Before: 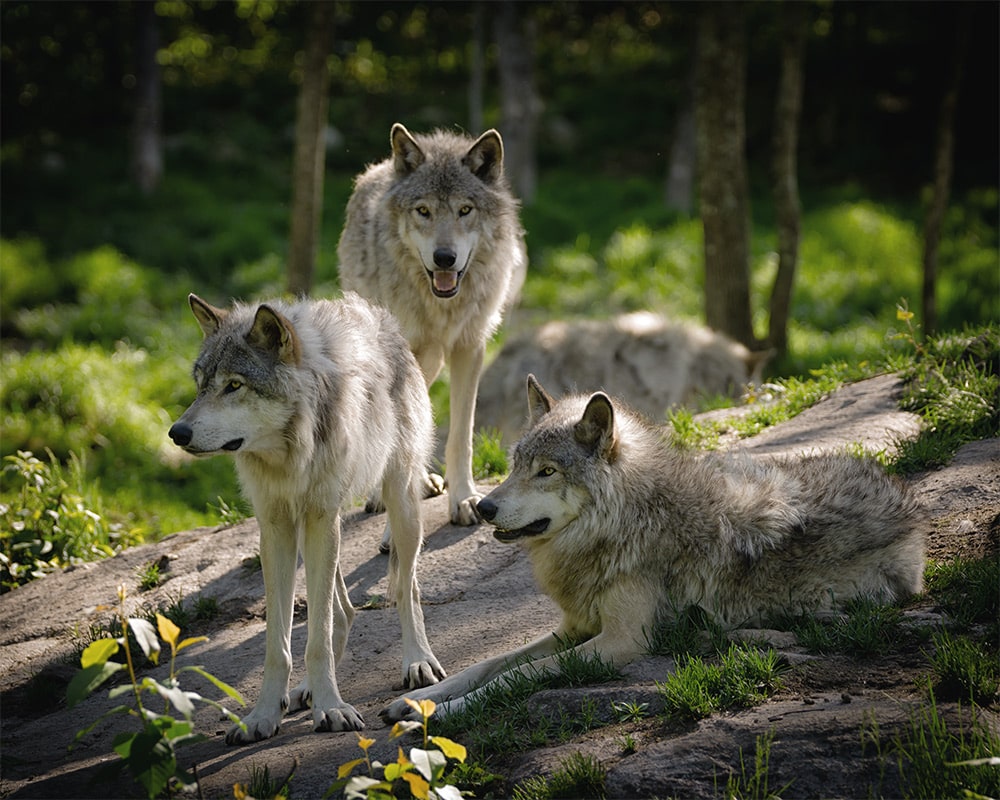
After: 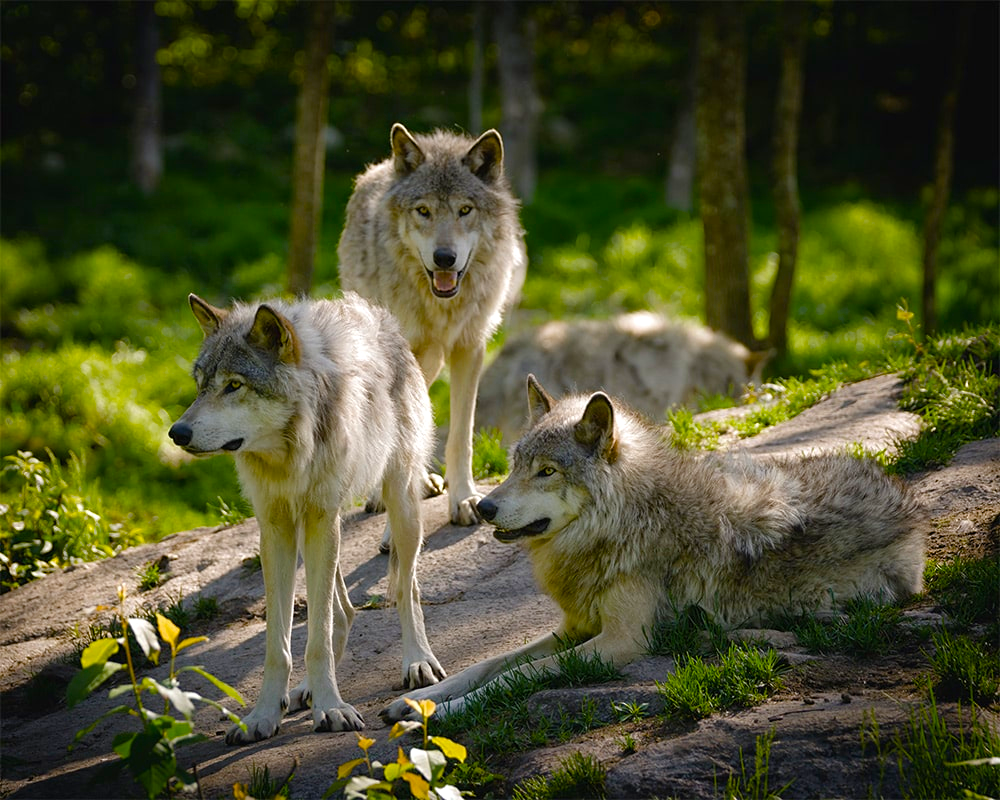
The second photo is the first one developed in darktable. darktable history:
color balance rgb: perceptual saturation grading › global saturation 45%, perceptual saturation grading › highlights -25%, perceptual saturation grading › shadows 50%, perceptual brilliance grading › global brilliance 3%, global vibrance 3%
tone equalizer: on, module defaults
